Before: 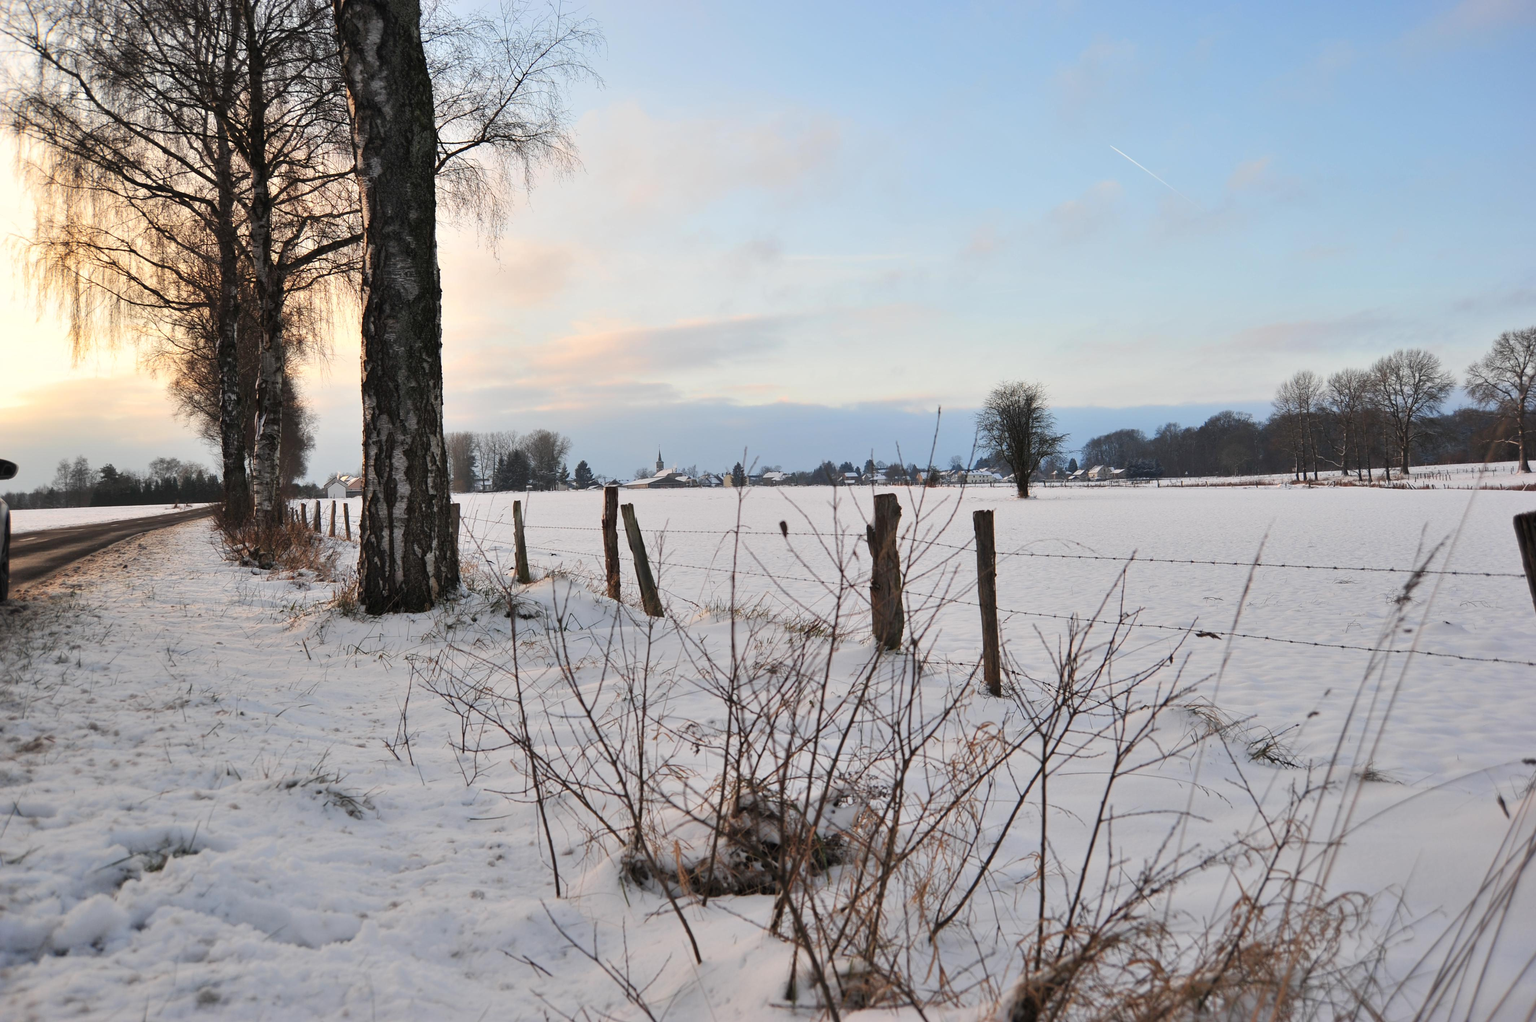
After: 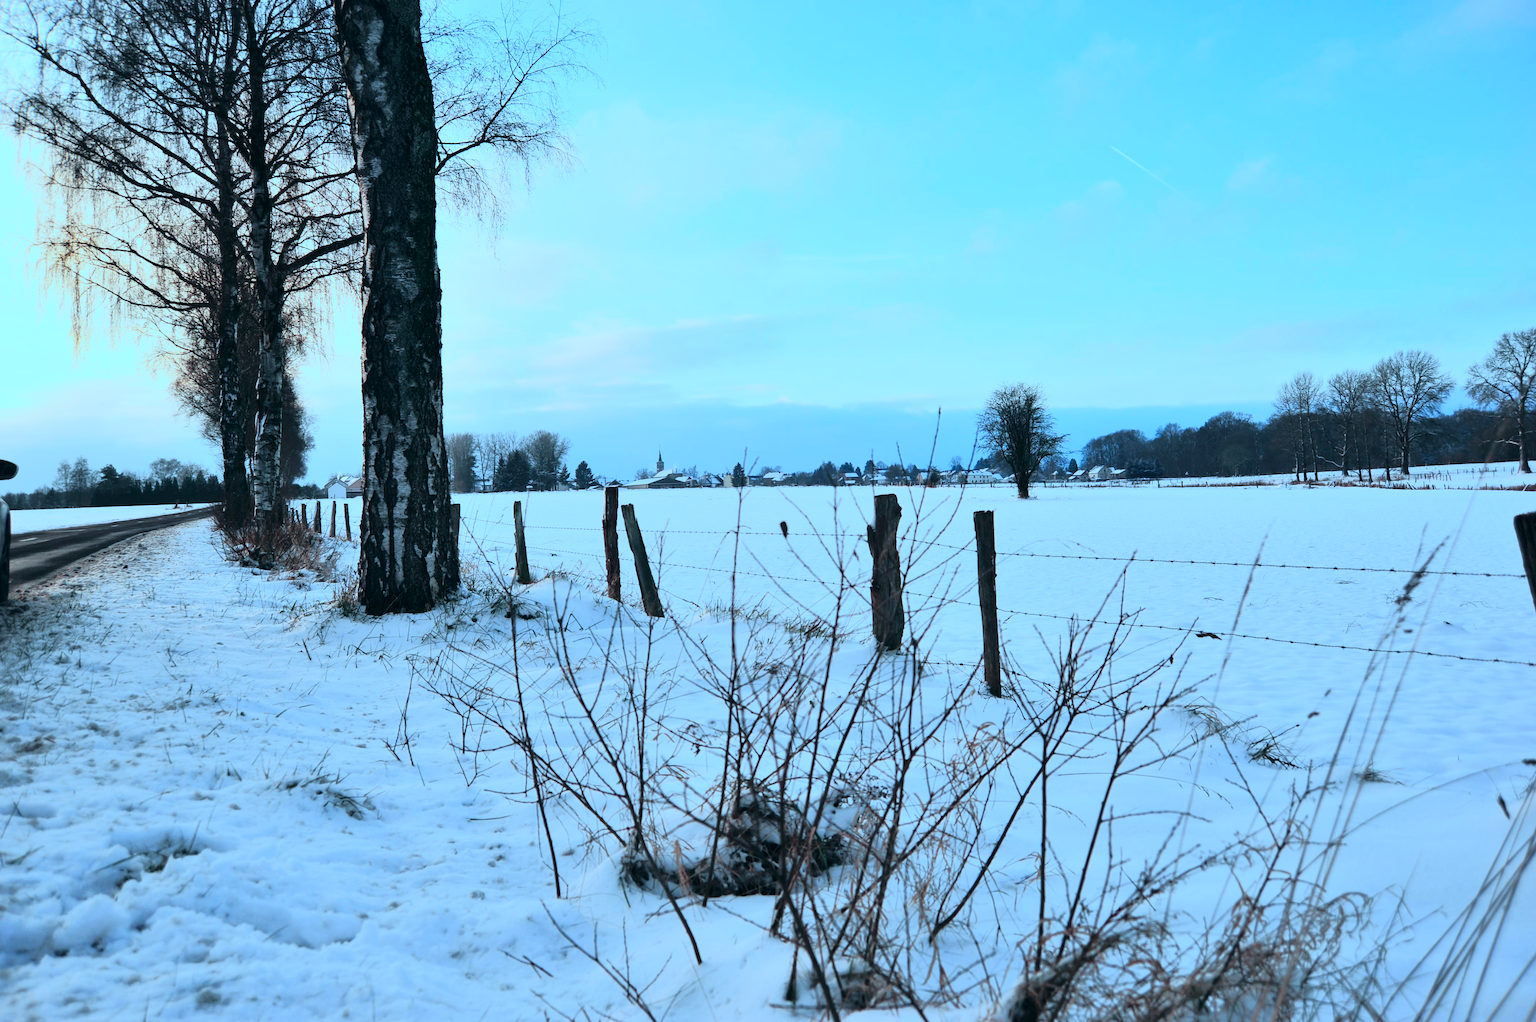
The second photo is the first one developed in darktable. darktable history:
tone curve: curves: ch0 [(0, 0.008) (0.081, 0.044) (0.177, 0.123) (0.283, 0.253) (0.416, 0.449) (0.495, 0.524) (0.661, 0.756) (0.796, 0.859) (1, 0.951)]; ch1 [(0, 0) (0.161, 0.092) (0.35, 0.33) (0.392, 0.392) (0.427, 0.426) (0.479, 0.472) (0.505, 0.5) (0.521, 0.524) (0.567, 0.564) (0.583, 0.588) (0.625, 0.627) (0.678, 0.733) (1, 1)]; ch2 [(0, 0) (0.346, 0.362) (0.404, 0.427) (0.502, 0.499) (0.531, 0.523) (0.544, 0.561) (0.58, 0.59) (0.629, 0.642) (0.717, 0.678) (1, 1)], color space Lab, independent channels, preserve colors none
color calibration: illuminant custom, x 0.432, y 0.395, temperature 3098 K
